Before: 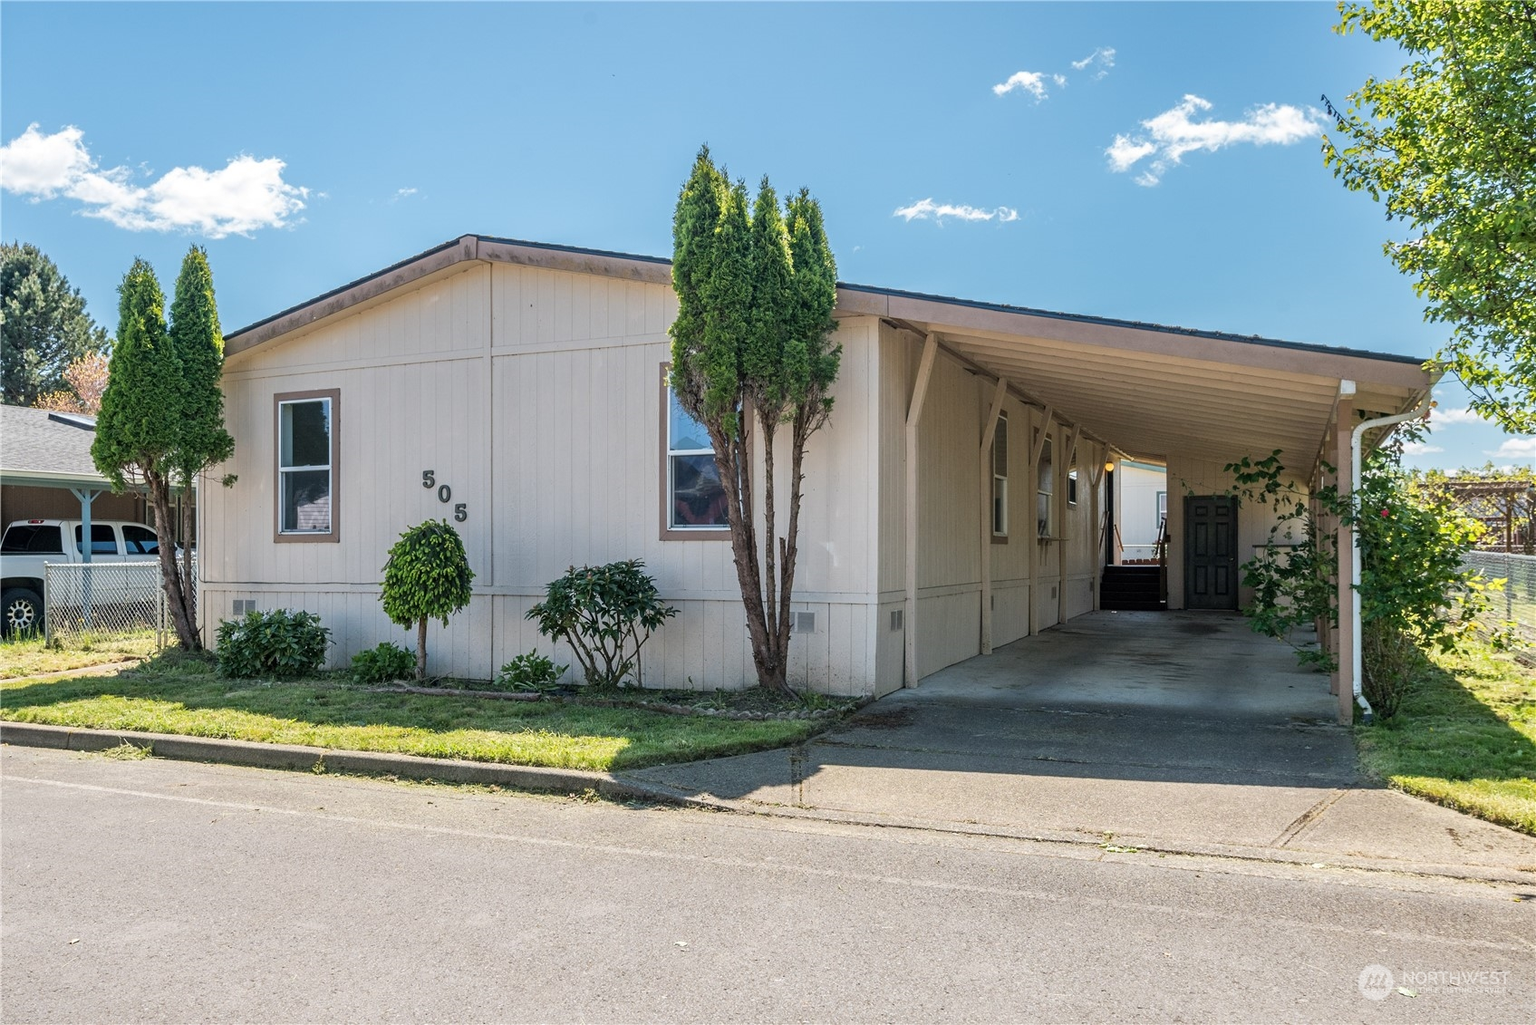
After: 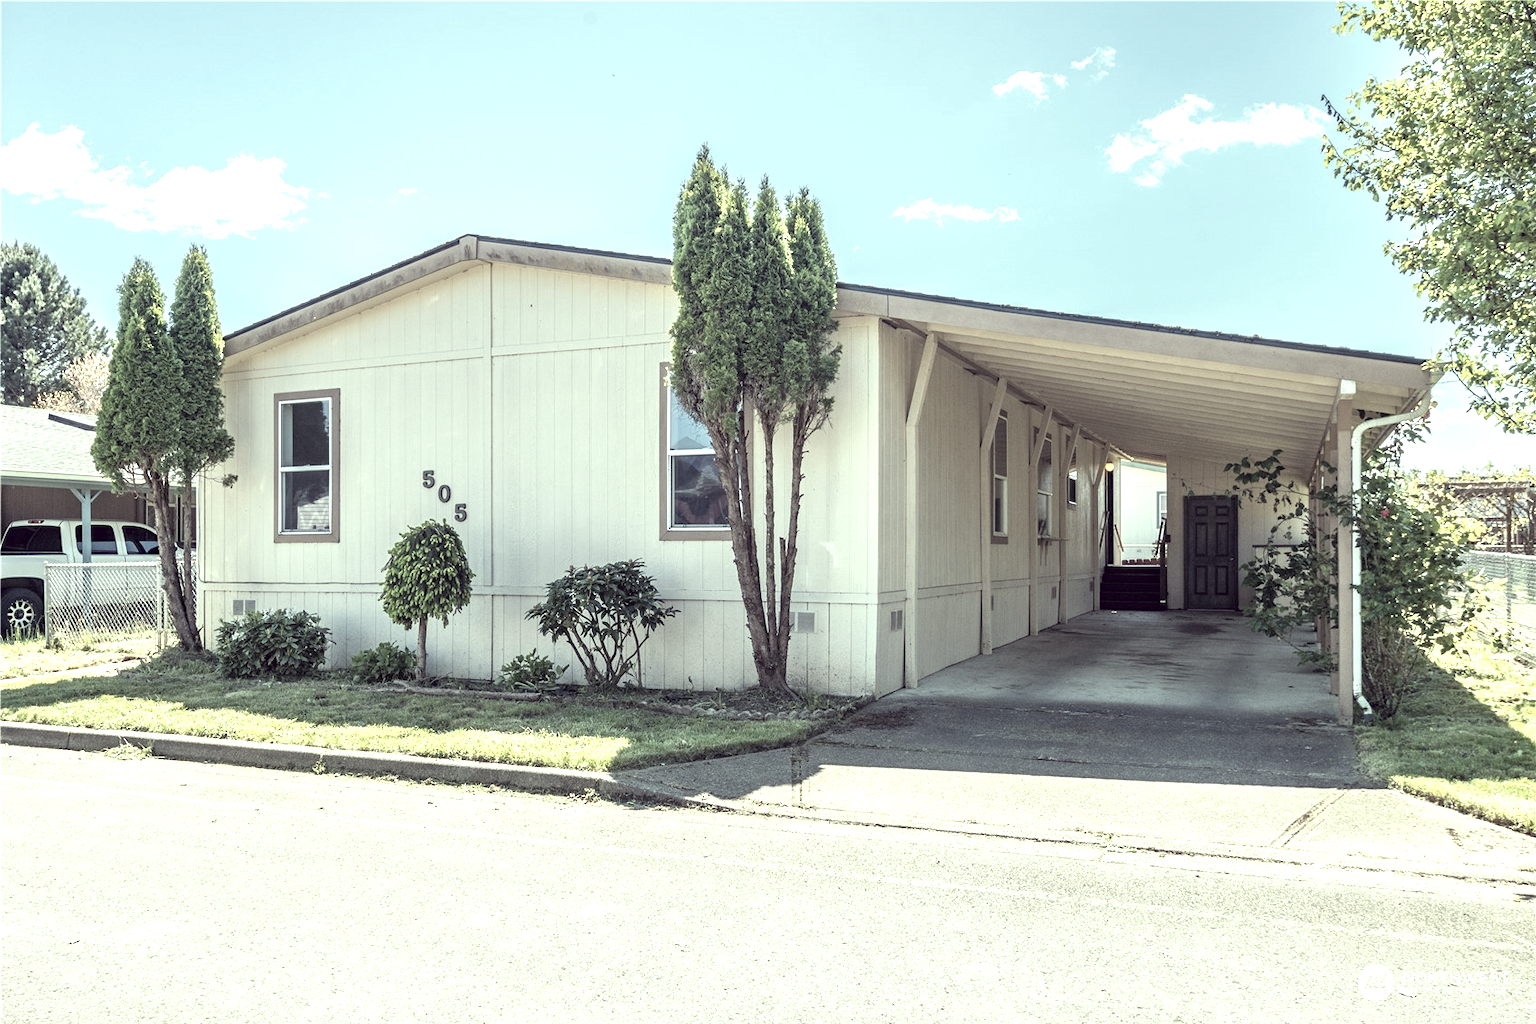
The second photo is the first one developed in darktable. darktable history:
exposure: exposure 1 EV, compensate highlight preservation false
color correction: highlights a* -20.25, highlights b* 20.23, shadows a* 19.88, shadows b* -19.78, saturation 0.42
